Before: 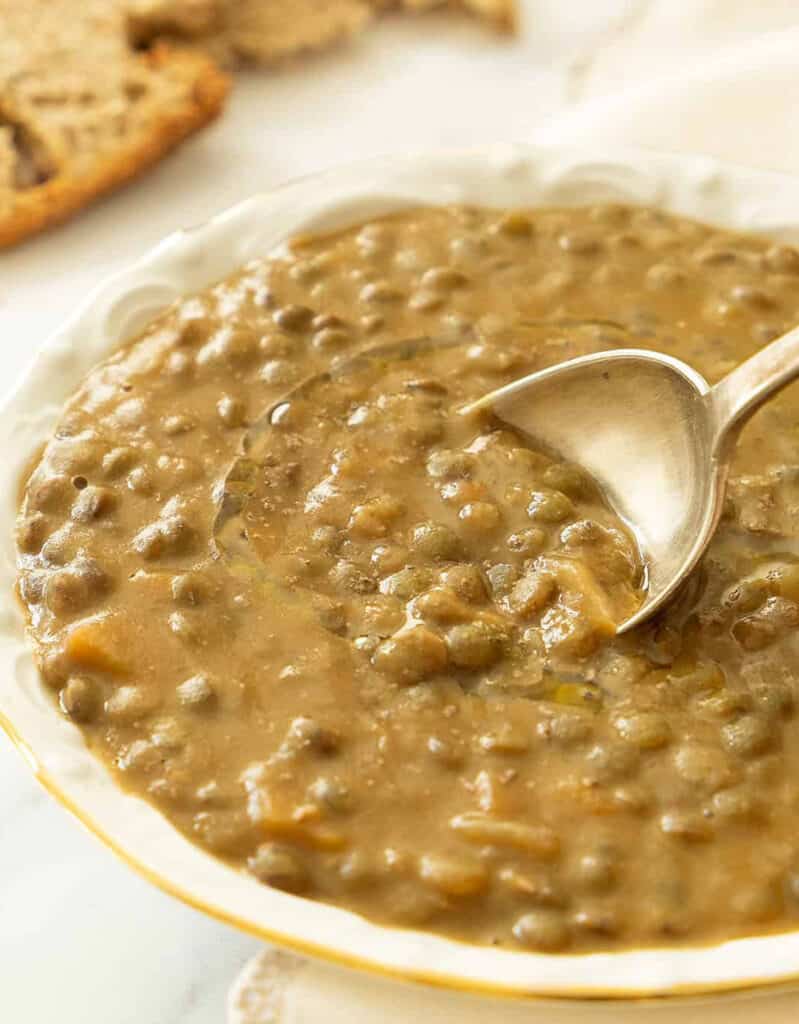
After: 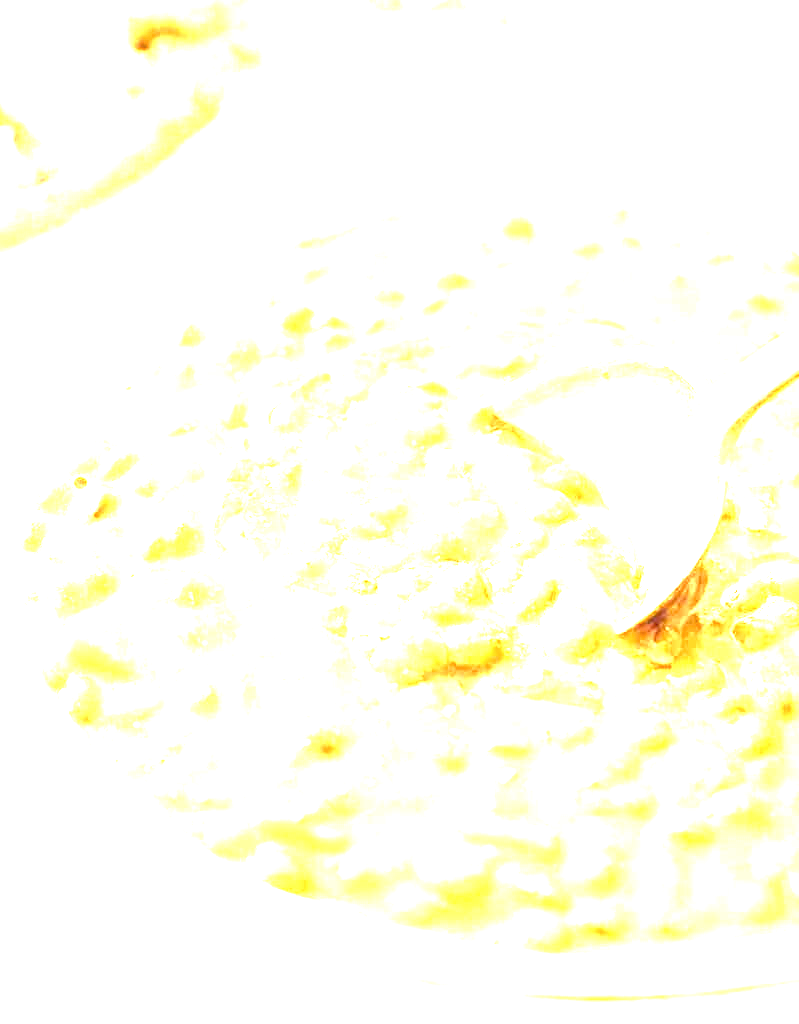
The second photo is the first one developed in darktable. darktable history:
exposure: black level correction 0, exposure 4 EV, compensate exposure bias true, compensate highlight preservation false
velvia: strength 15%
